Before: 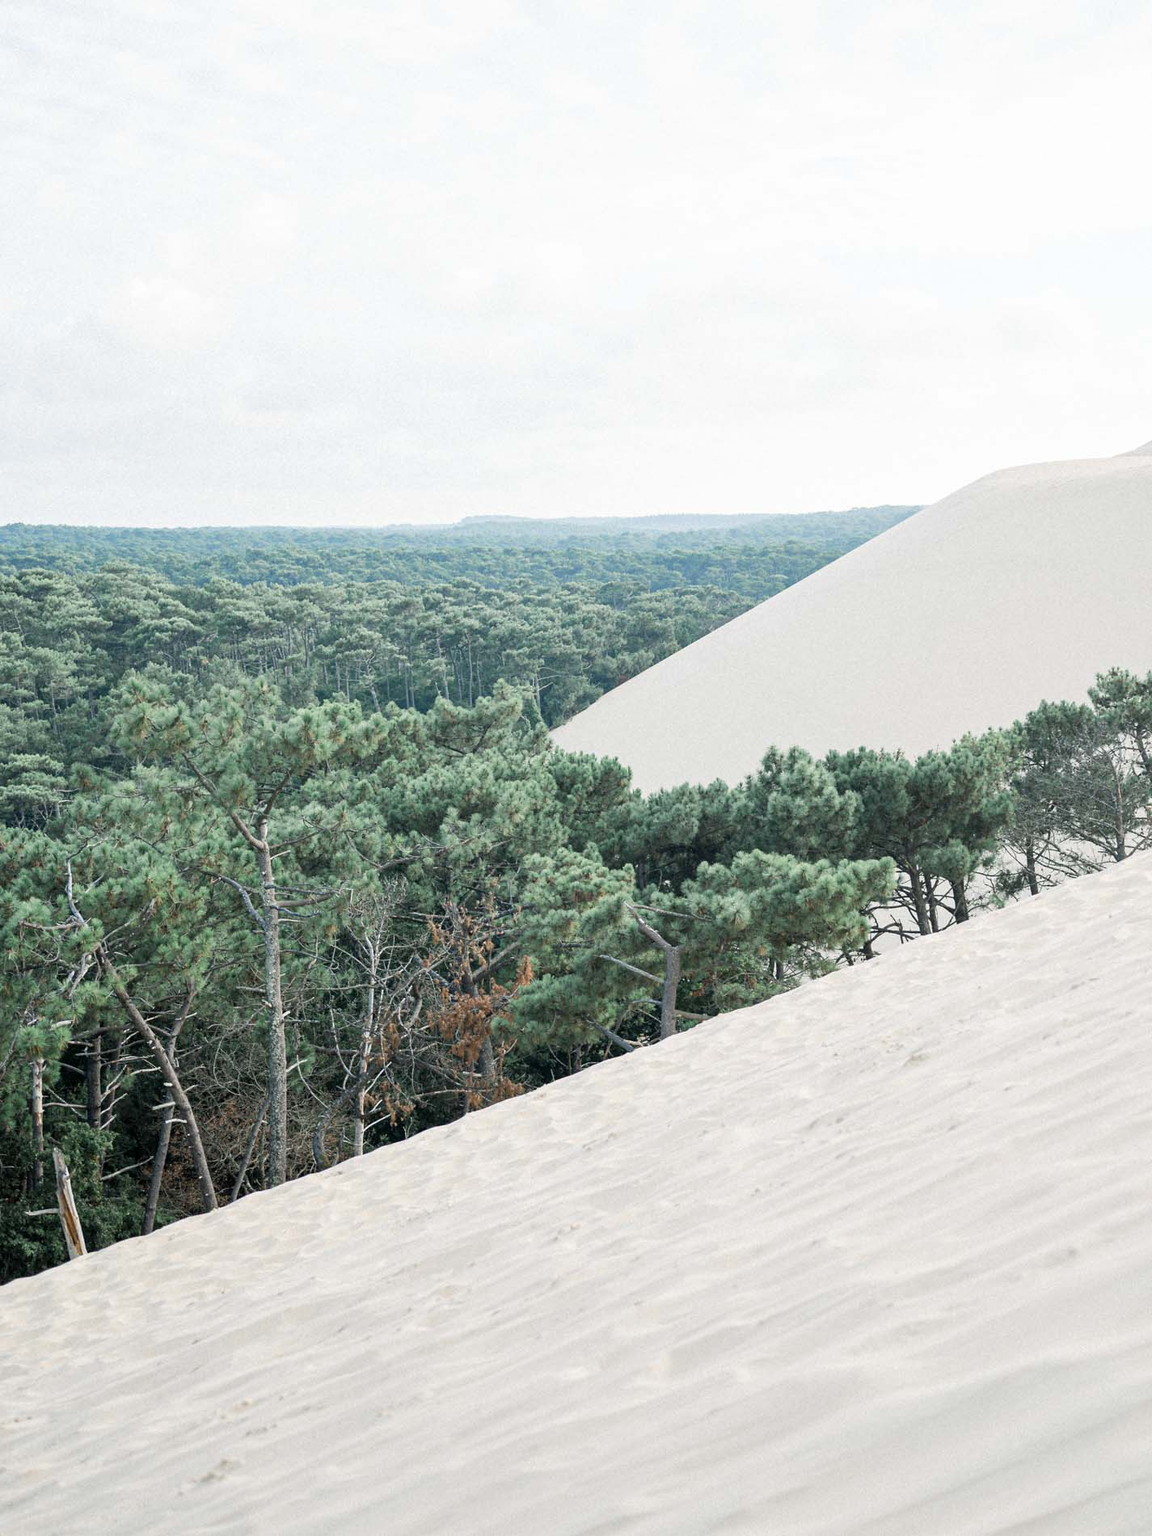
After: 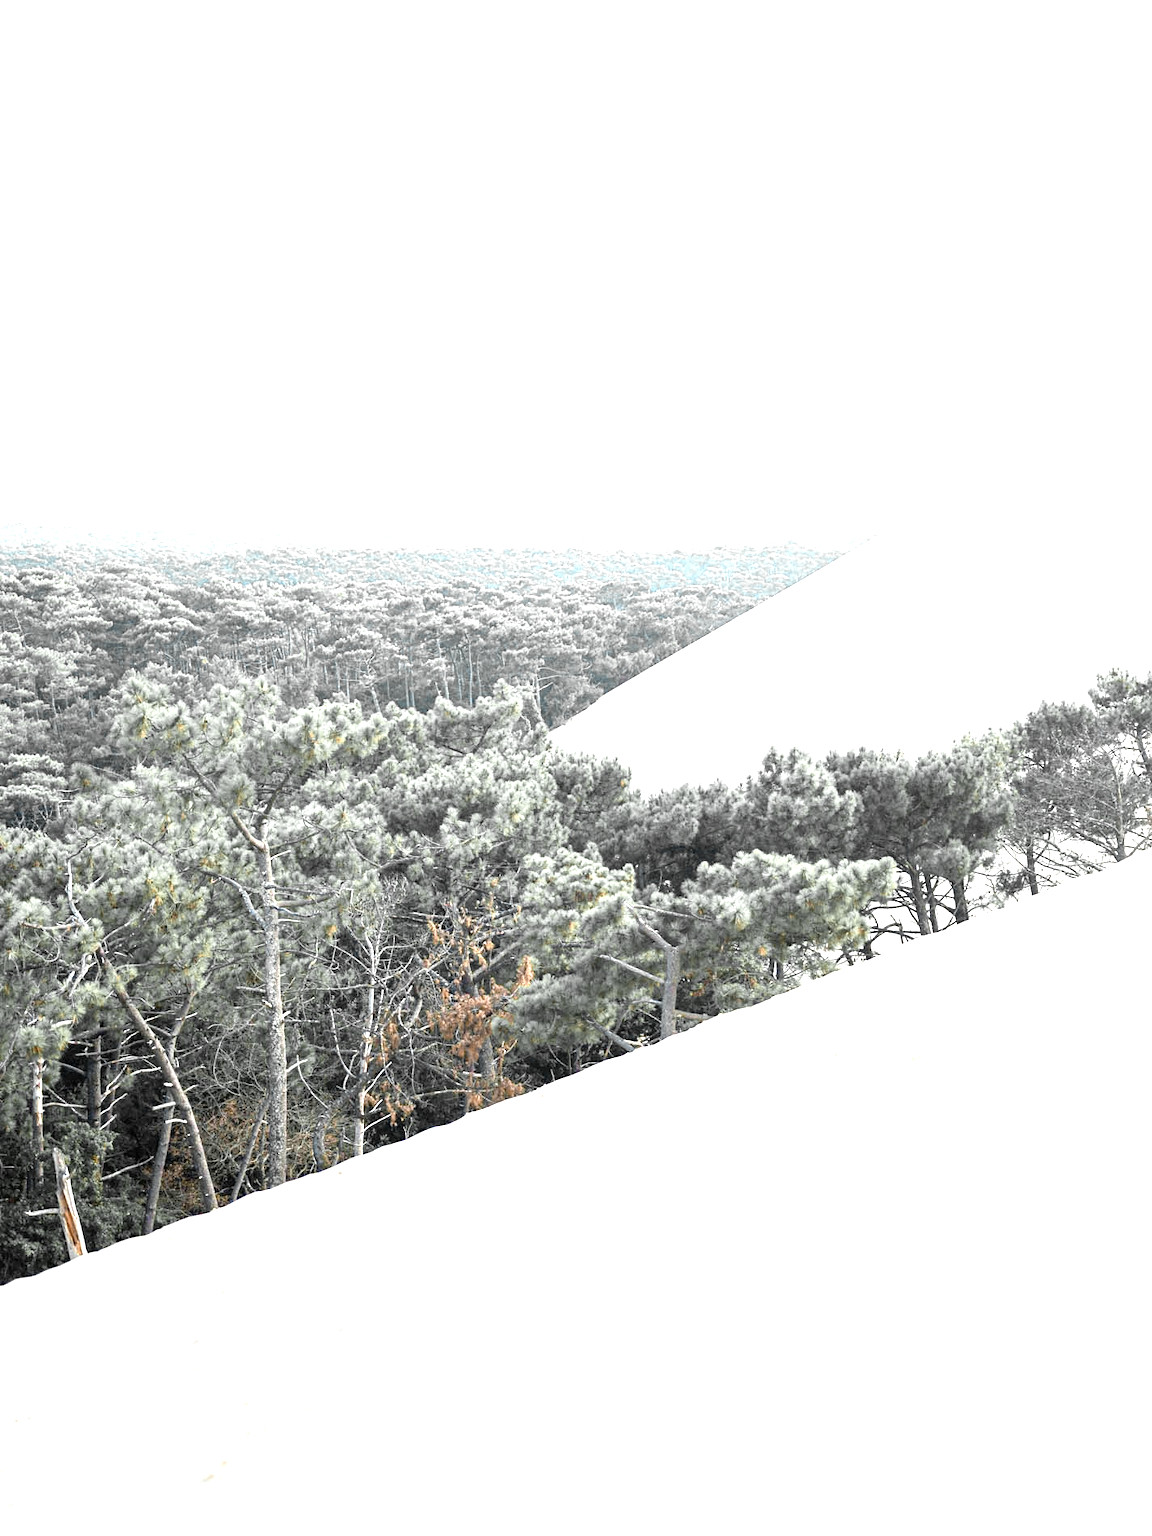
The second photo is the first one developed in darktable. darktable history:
color zones: curves: ch0 [(0.009, 0.528) (0.136, 0.6) (0.255, 0.586) (0.39, 0.528) (0.522, 0.584) (0.686, 0.736) (0.849, 0.561)]; ch1 [(0.045, 0.781) (0.14, 0.416) (0.257, 0.695) (0.442, 0.032) (0.738, 0.338) (0.818, 0.632) (0.891, 0.741) (1, 0.704)]; ch2 [(0, 0.667) (0.141, 0.52) (0.26, 0.37) (0.474, 0.432) (0.743, 0.286)]
exposure: black level correction 0, exposure 1 EV, compensate highlight preservation false
